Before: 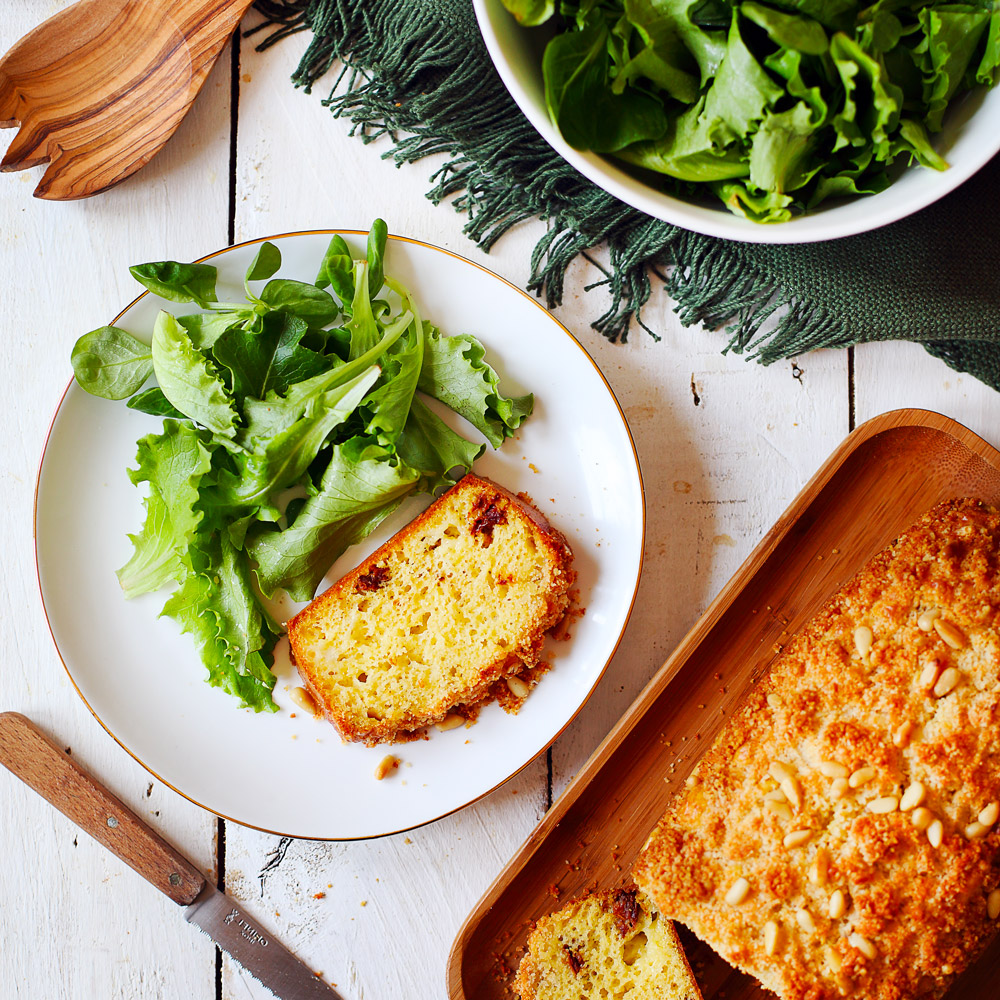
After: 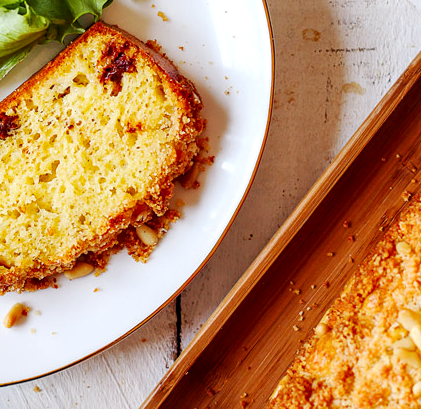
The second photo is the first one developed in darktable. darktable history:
crop: left 37.124%, top 45.257%, right 20.693%, bottom 13.81%
local contrast: detail 130%
